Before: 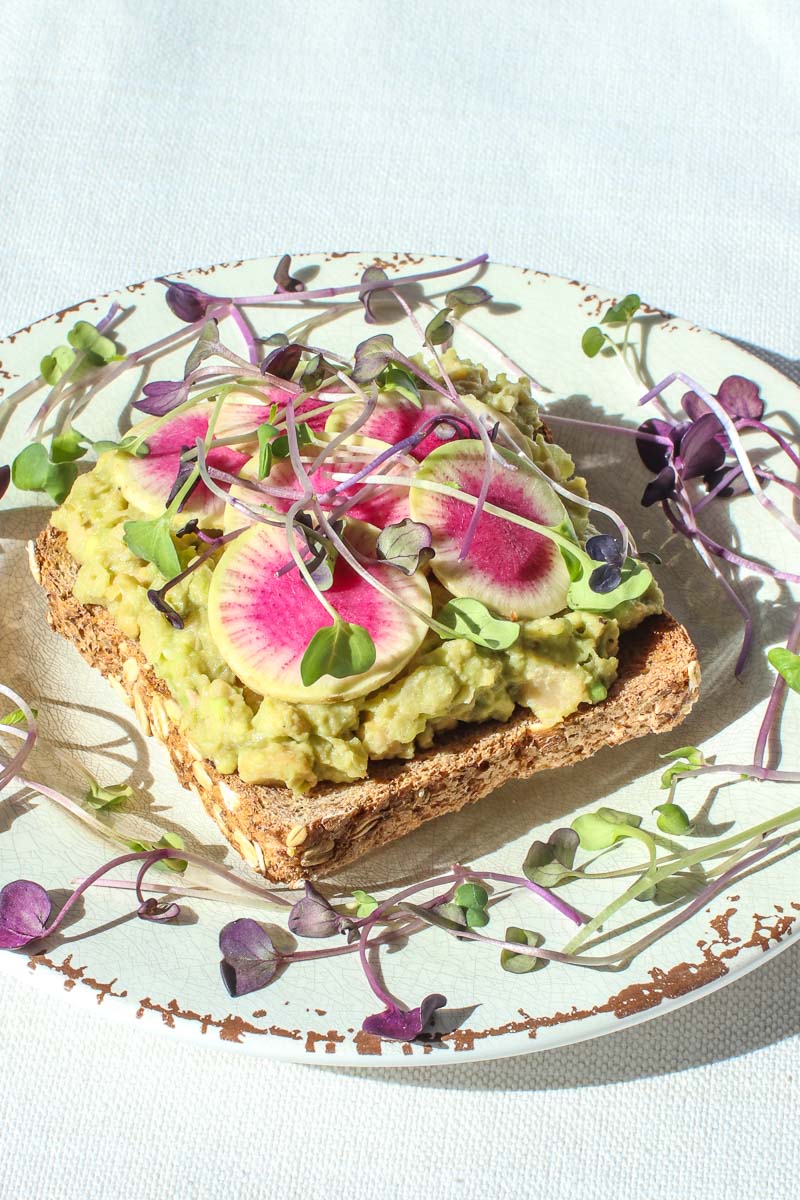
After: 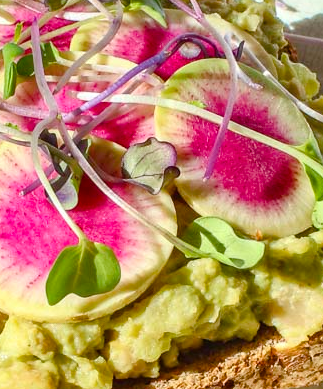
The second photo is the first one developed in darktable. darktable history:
color balance rgb: power › hue 74.1°, perceptual saturation grading › global saturation 27.594%, perceptual saturation grading › highlights -25.298%, perceptual saturation grading › shadows 25.533%, global vibrance 20%
crop: left 31.895%, top 31.784%, right 27.656%, bottom 35.737%
